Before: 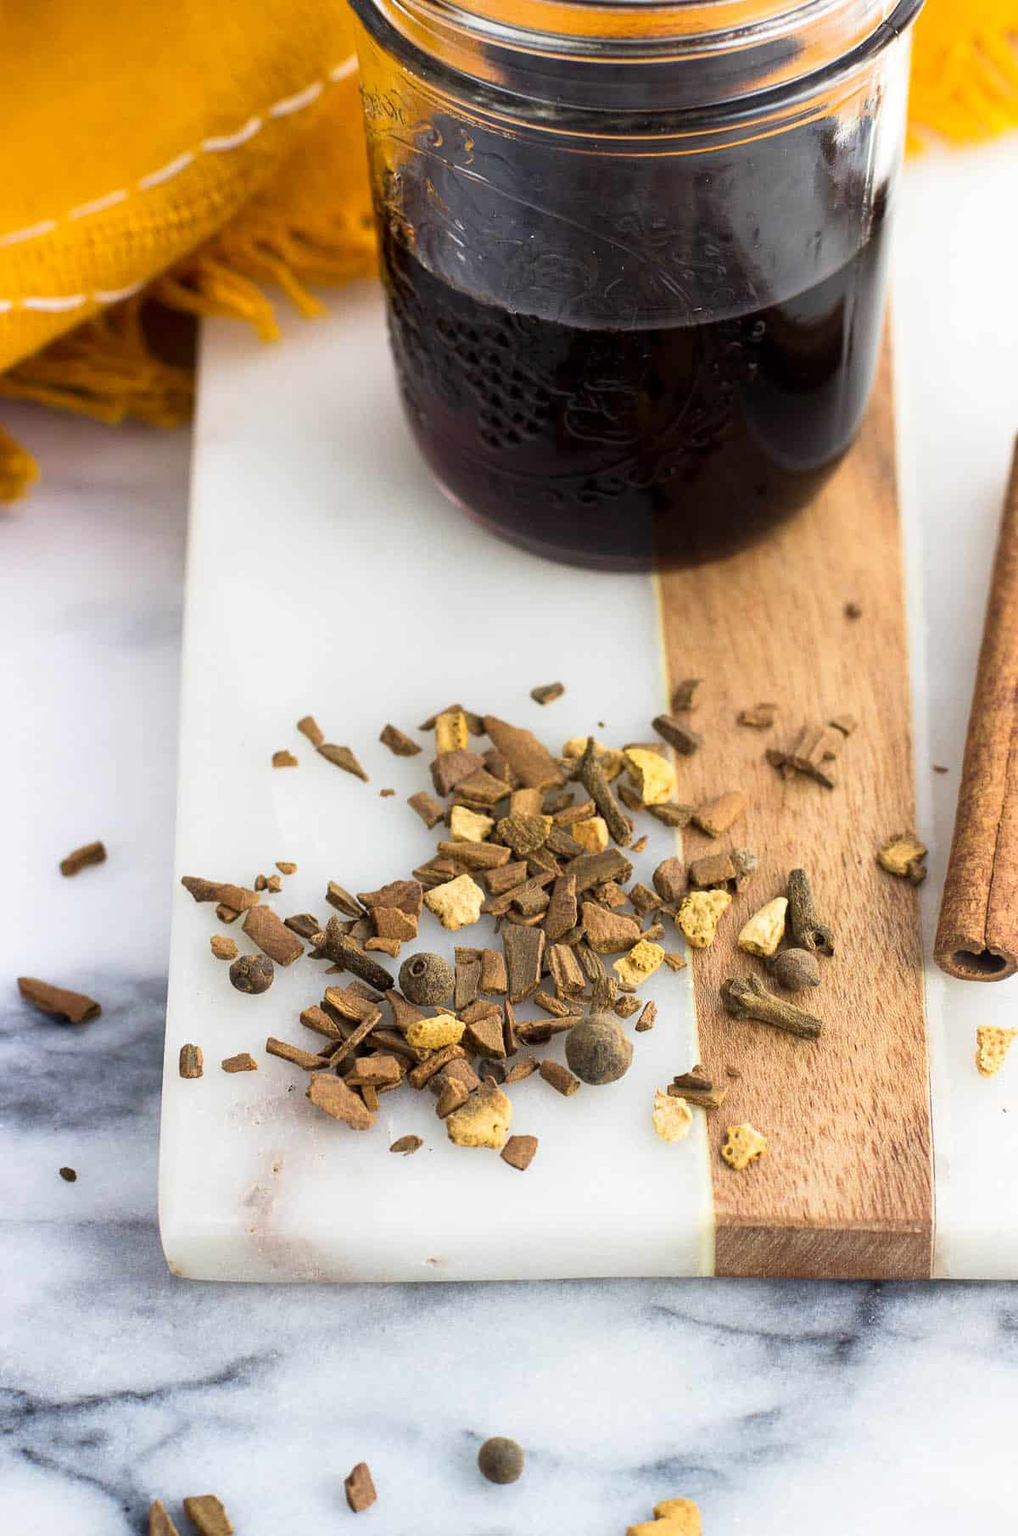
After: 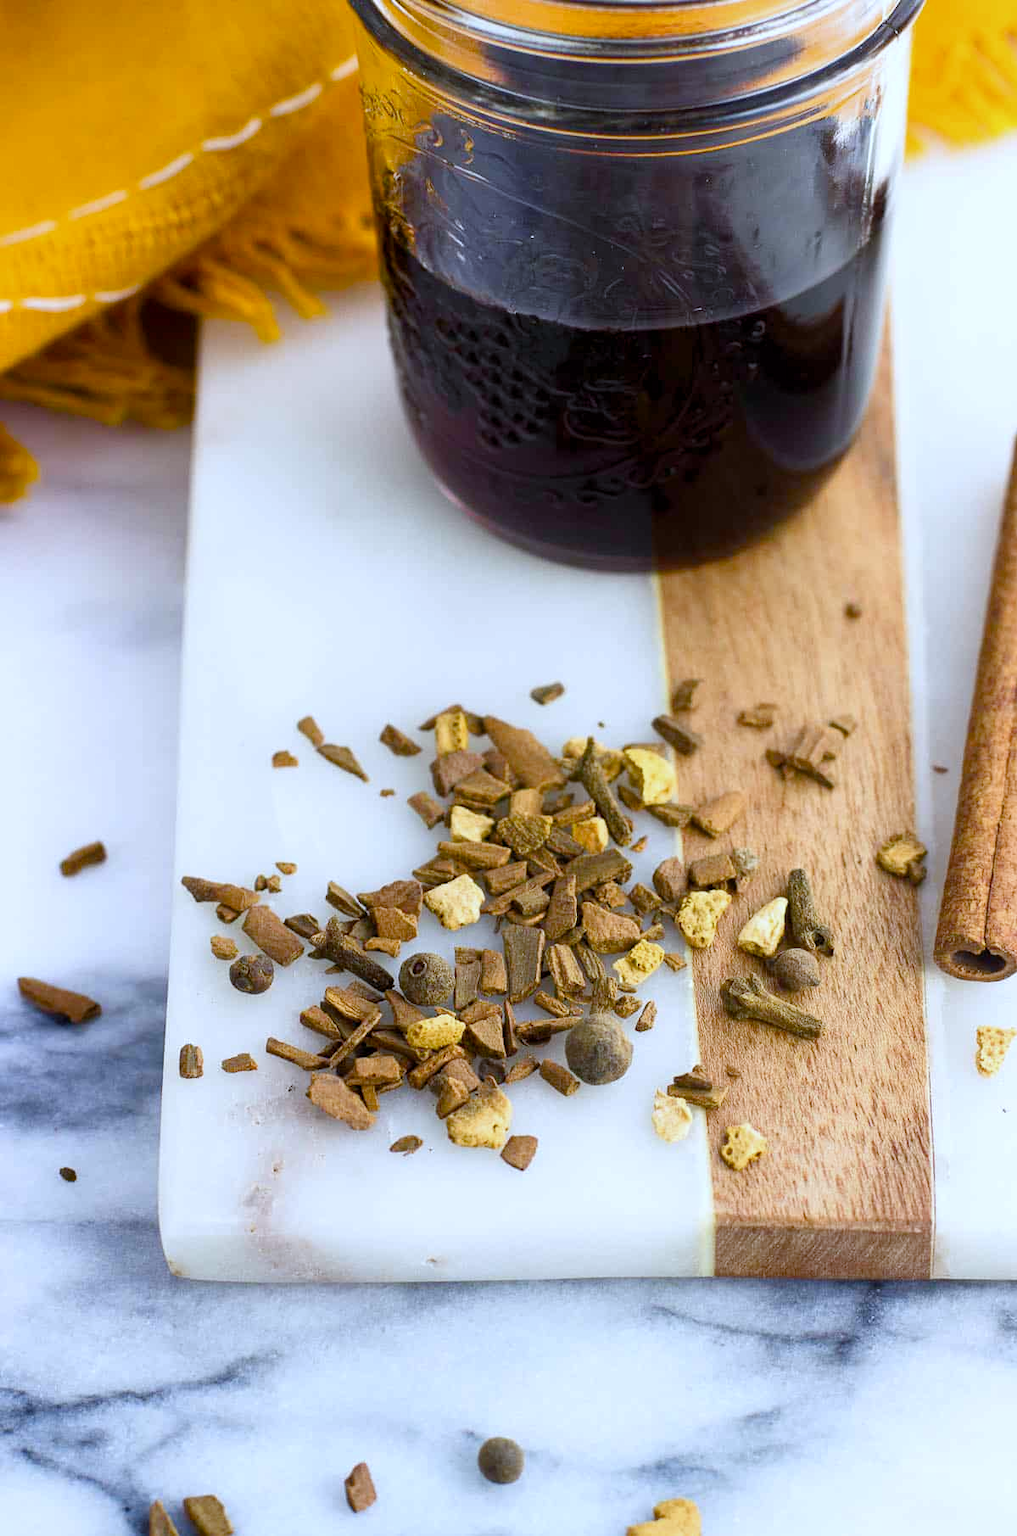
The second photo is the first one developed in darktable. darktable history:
white balance: red 0.931, blue 1.11
color balance rgb: perceptual saturation grading › global saturation 20%, perceptual saturation grading › highlights -25%, perceptual saturation grading › shadows 50%
